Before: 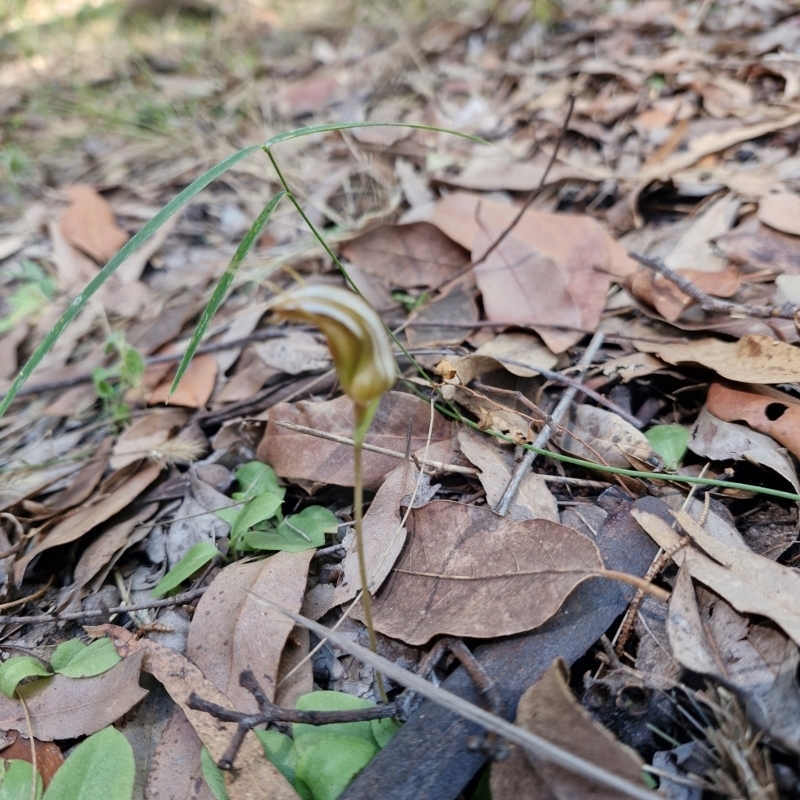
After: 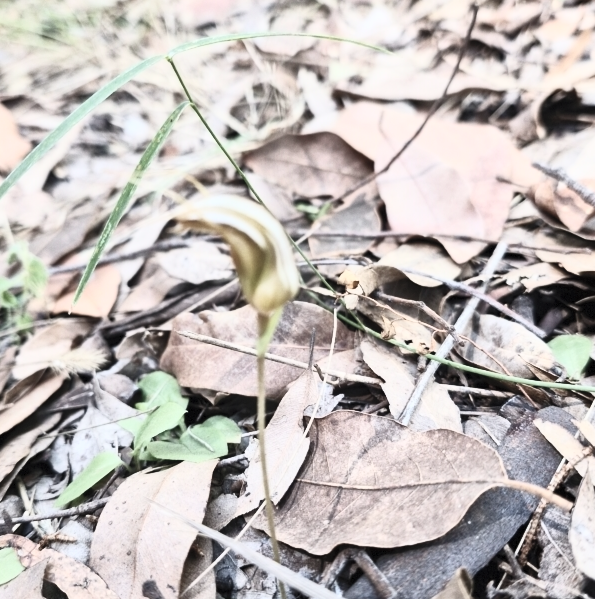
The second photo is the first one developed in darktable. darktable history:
crop and rotate: left 12.213%, top 11.355%, right 13.394%, bottom 13.678%
contrast brightness saturation: contrast 0.564, brightness 0.569, saturation -0.335
